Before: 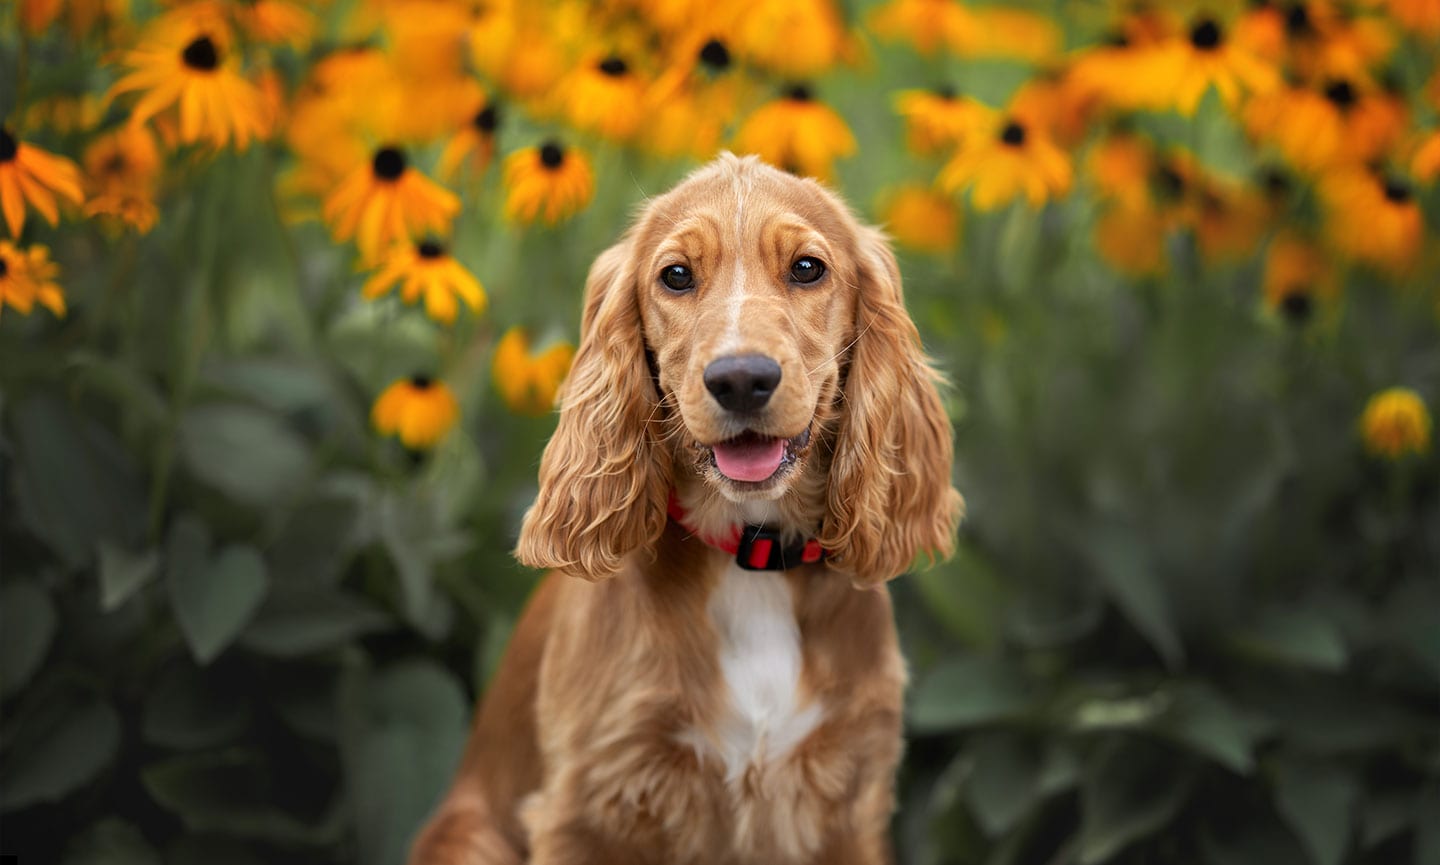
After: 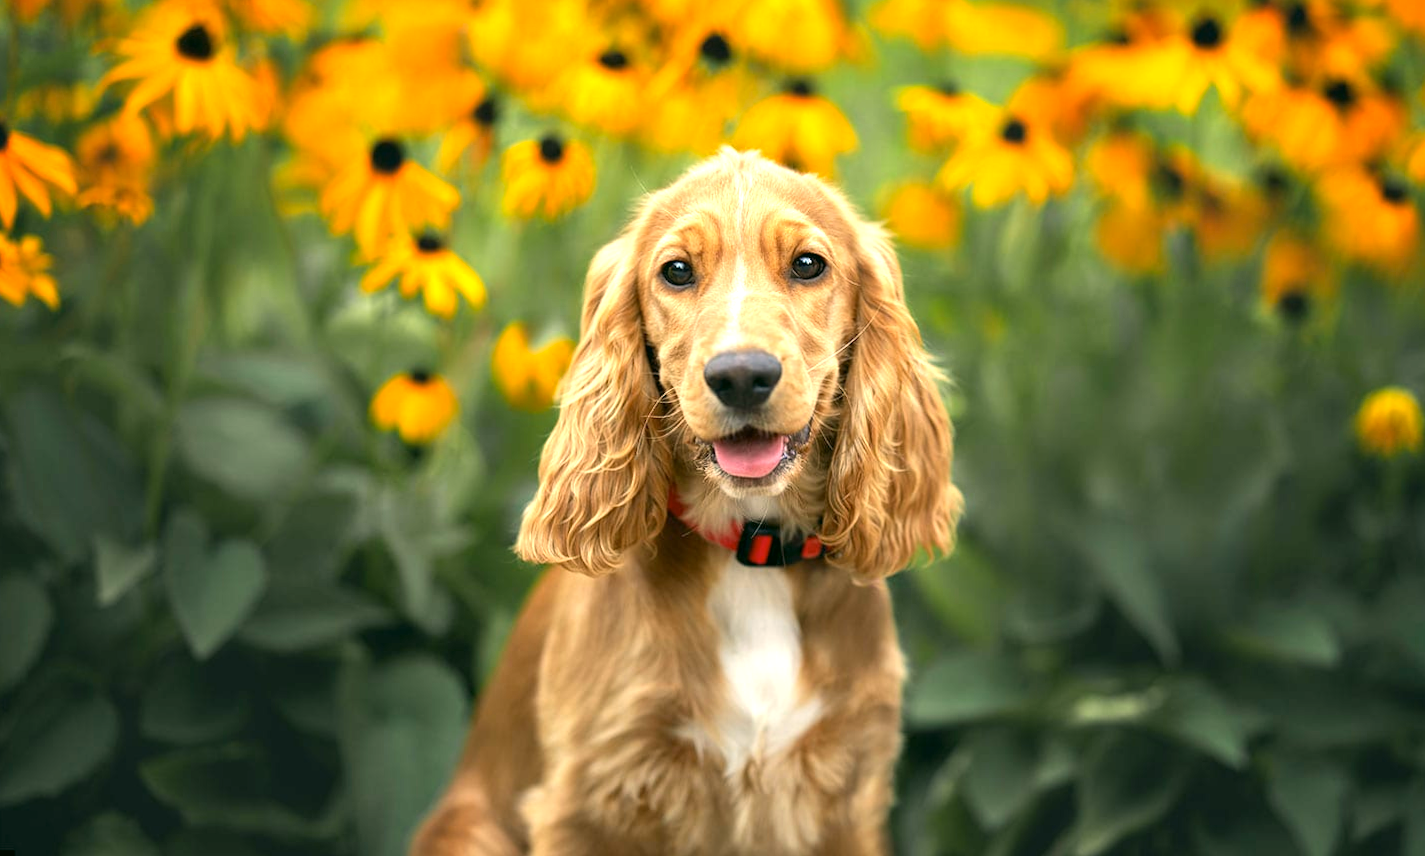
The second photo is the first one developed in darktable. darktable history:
color correction: highlights a* -0.482, highlights b* 9.48, shadows a* -9.48, shadows b* 0.803
rotate and perspective: rotation 0.174°, lens shift (vertical) 0.013, lens shift (horizontal) 0.019, shear 0.001, automatic cropping original format, crop left 0.007, crop right 0.991, crop top 0.016, crop bottom 0.997
exposure: black level correction 0, exposure 0.9 EV, compensate highlight preservation false
